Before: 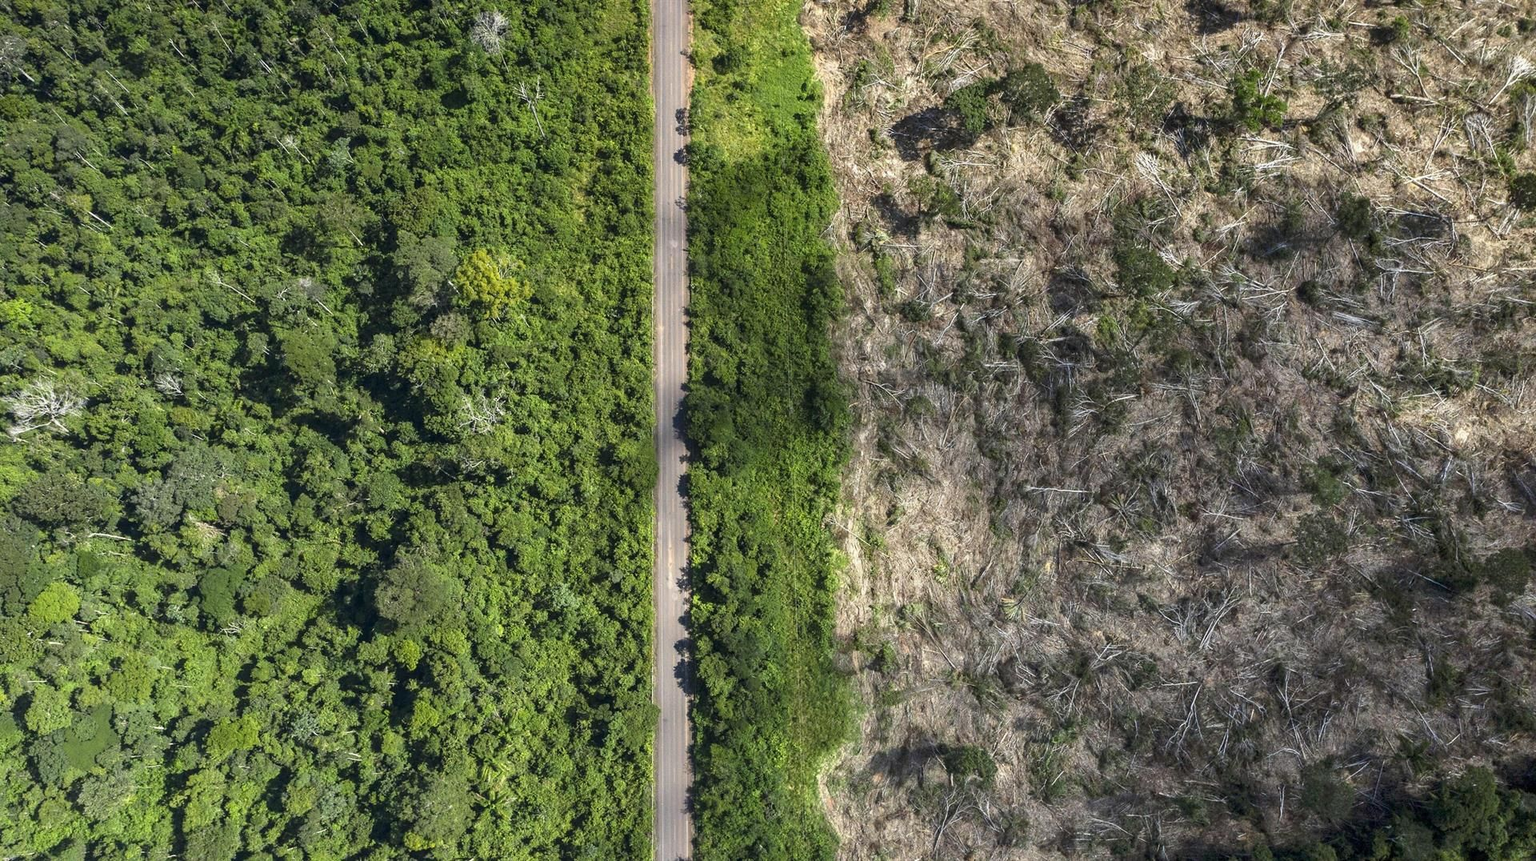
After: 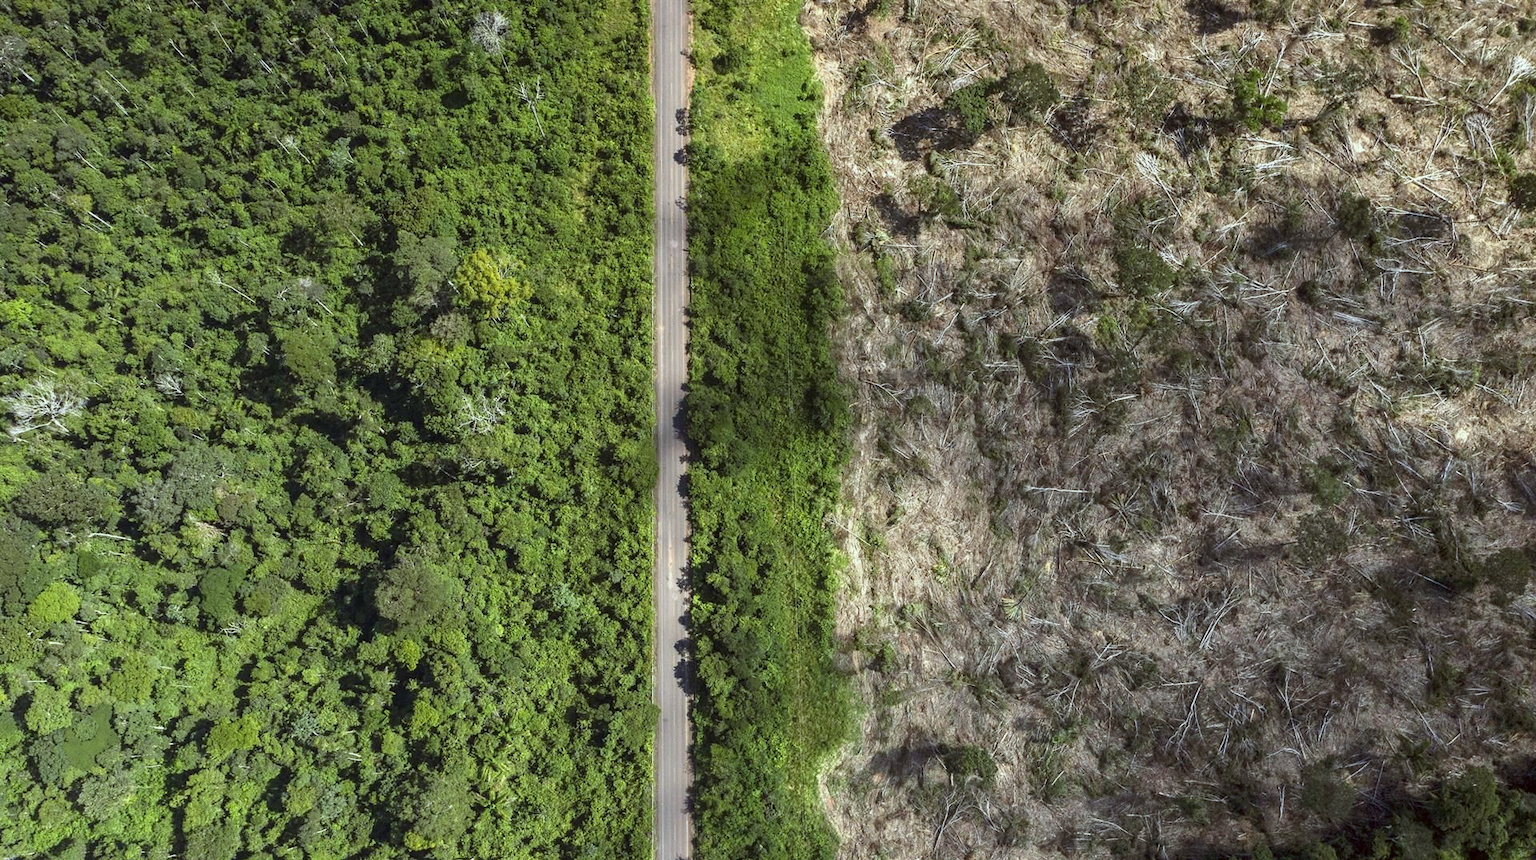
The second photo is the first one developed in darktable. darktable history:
color correction: highlights a* -4.94, highlights b* -3.97, shadows a* 4.19, shadows b* 4.49
